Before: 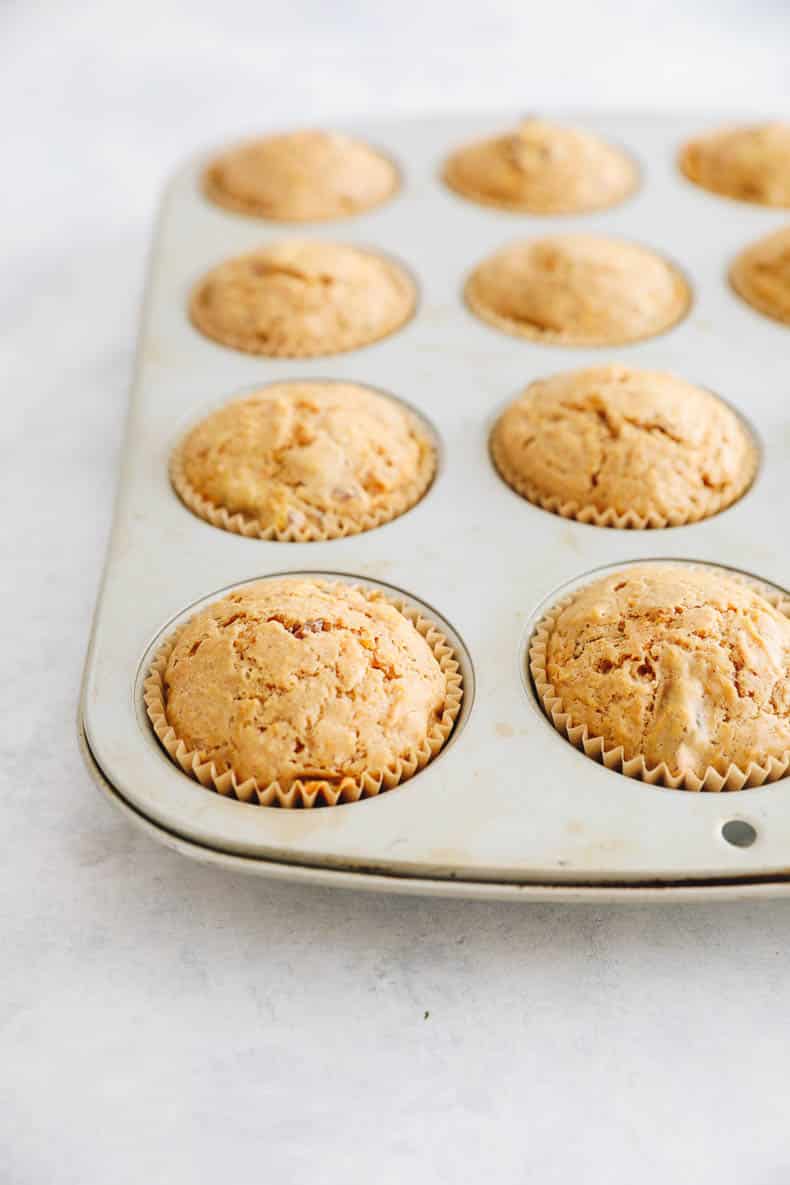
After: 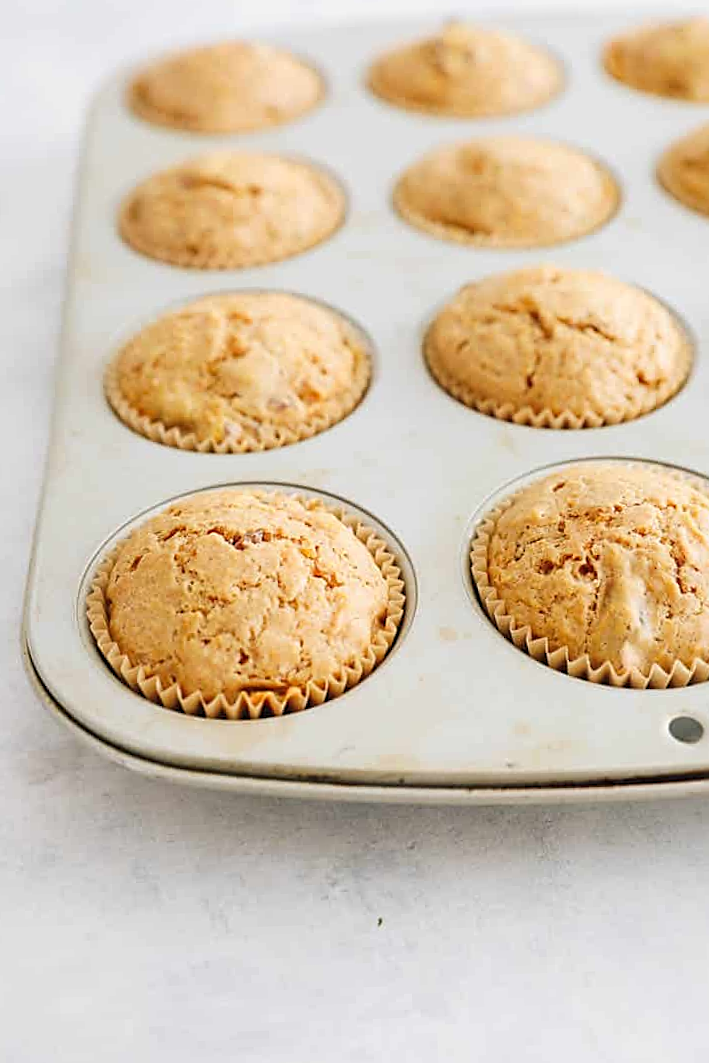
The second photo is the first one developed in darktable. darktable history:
crop and rotate: angle 1.96°, left 5.673%, top 5.673%
sharpen: on, module defaults
